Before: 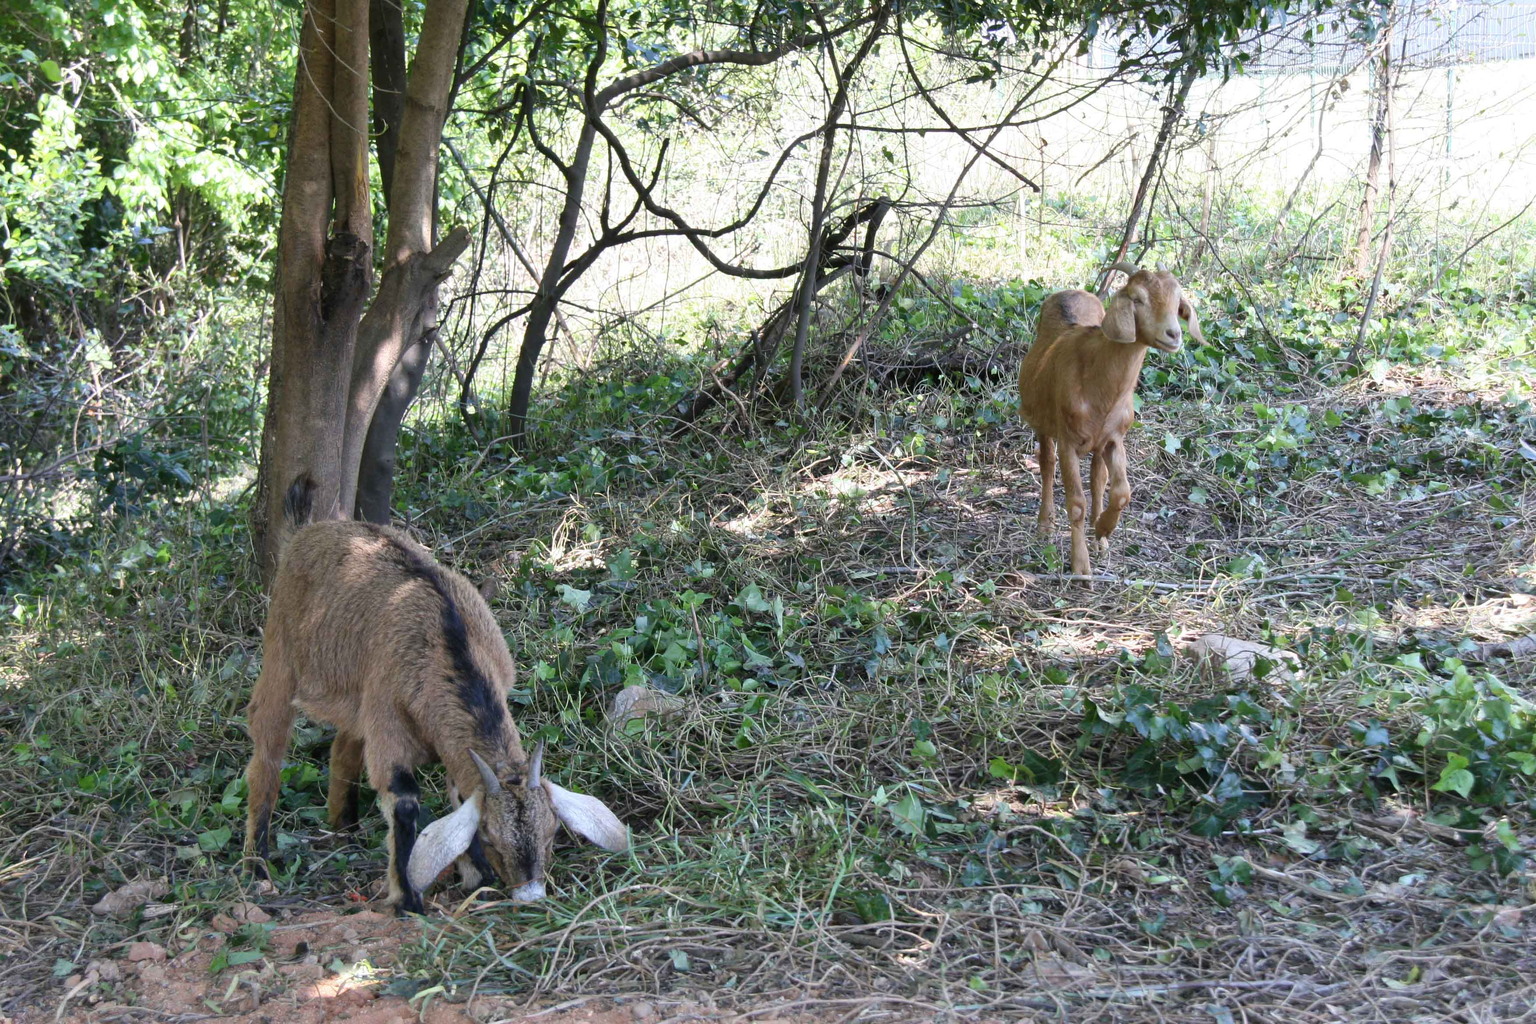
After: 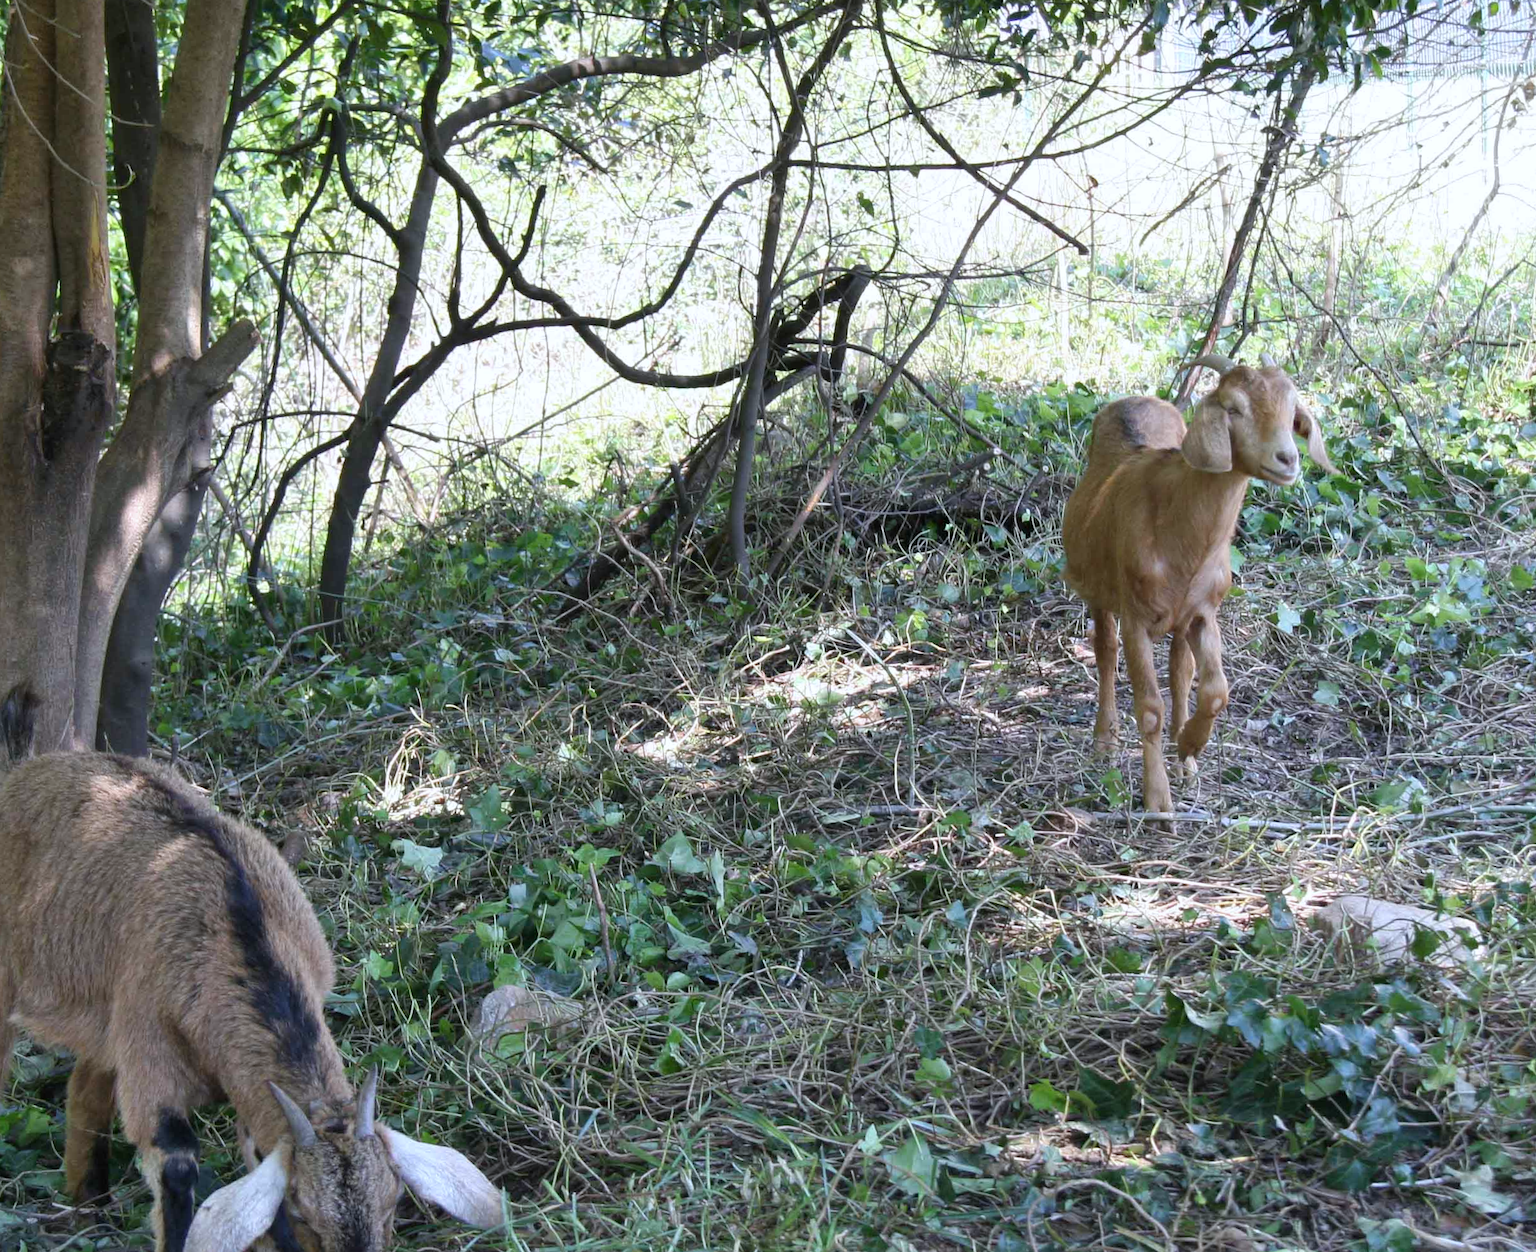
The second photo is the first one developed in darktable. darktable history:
white balance: red 0.976, blue 1.04
rotate and perspective: rotation -1°, crop left 0.011, crop right 0.989, crop top 0.025, crop bottom 0.975
crop: left 18.479%, right 12.2%, bottom 13.971%
